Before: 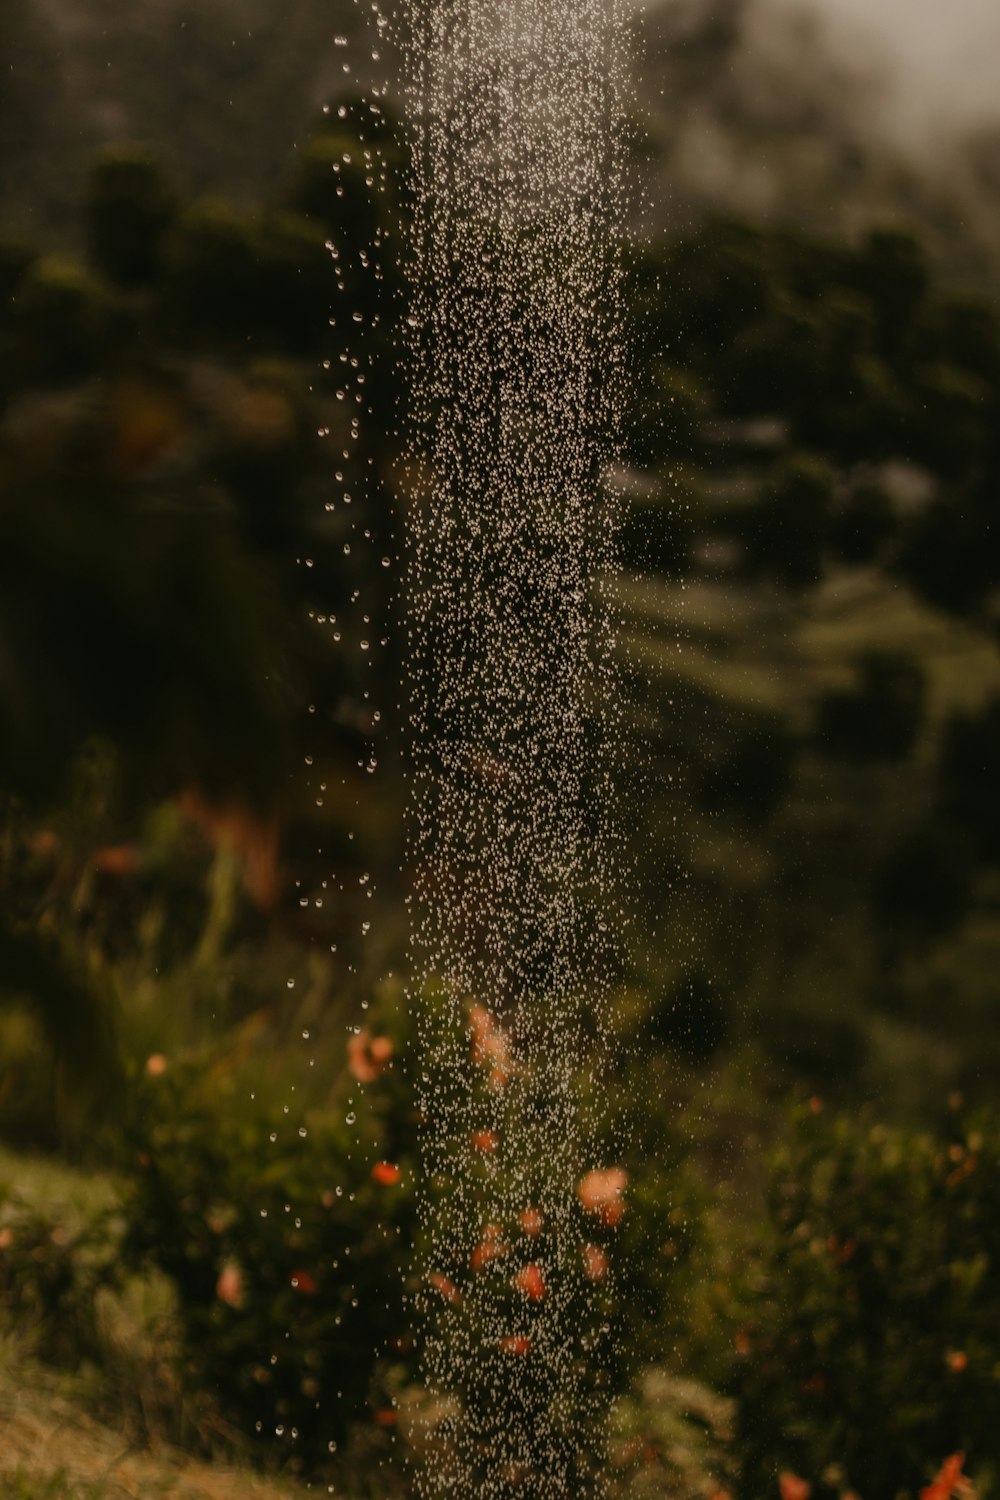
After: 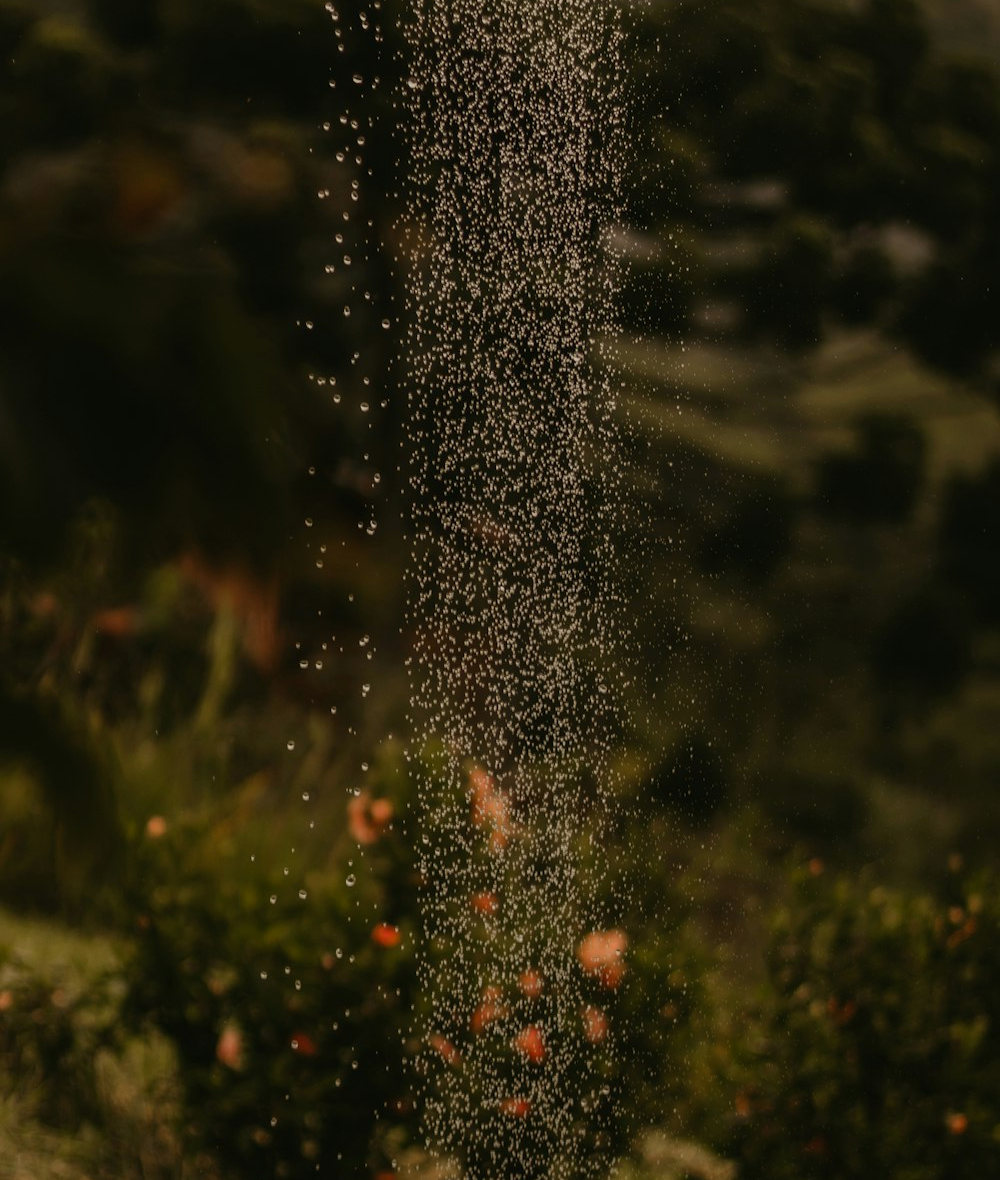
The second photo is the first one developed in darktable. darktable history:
base curve: curves: ch0 [(0, 0) (0.303, 0.277) (1, 1)], preserve colors none
crop and rotate: top 15.912%, bottom 5.373%
